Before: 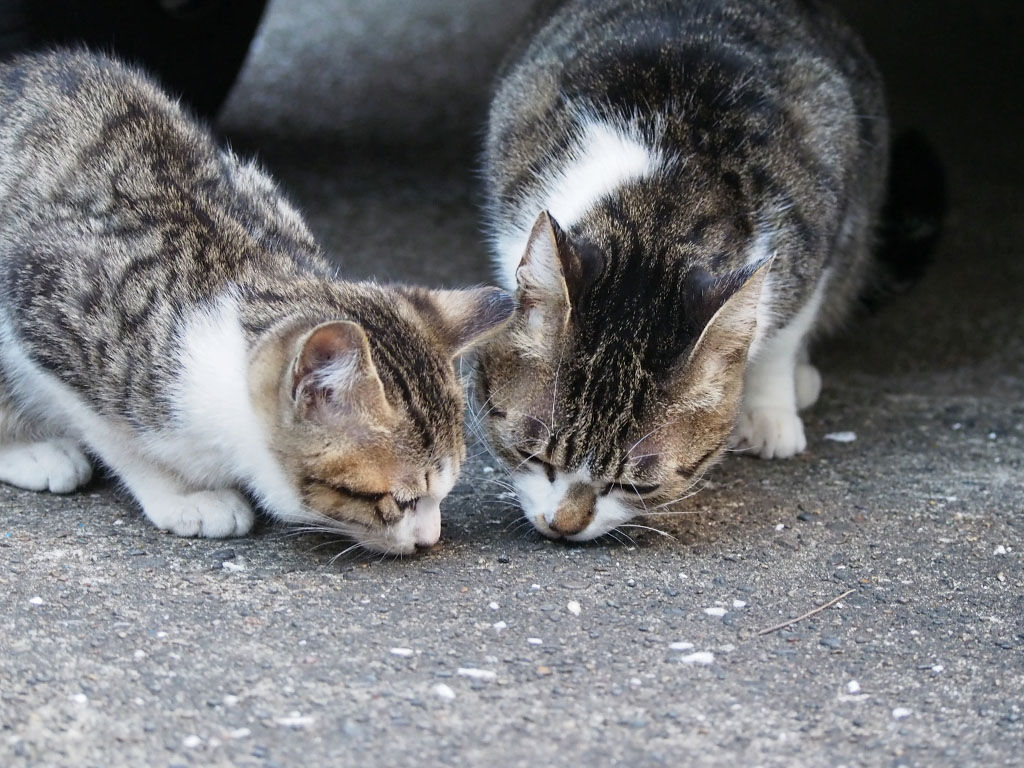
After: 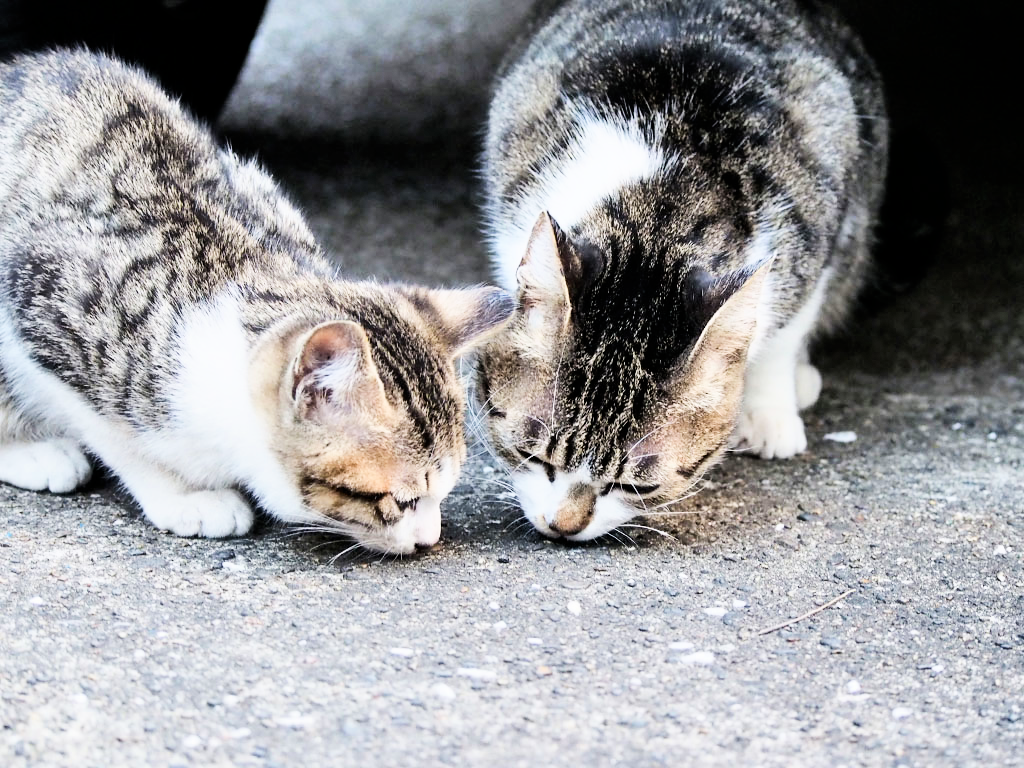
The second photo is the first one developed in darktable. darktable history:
shadows and highlights: soften with gaussian
filmic rgb: black relative exposure -5 EV, hardness 2.88, contrast 1.3, highlights saturation mix -10%
contrast brightness saturation: contrast 0.14
exposure: black level correction 0, exposure 1.3 EV, compensate highlight preservation false
